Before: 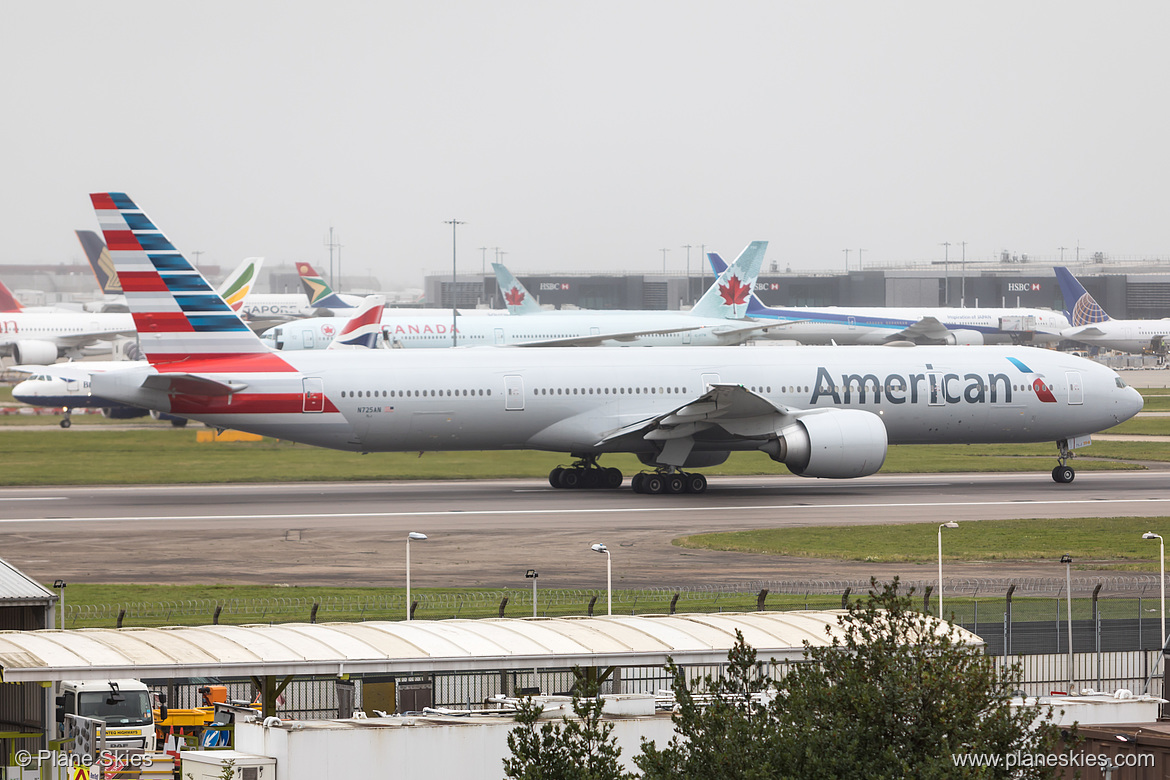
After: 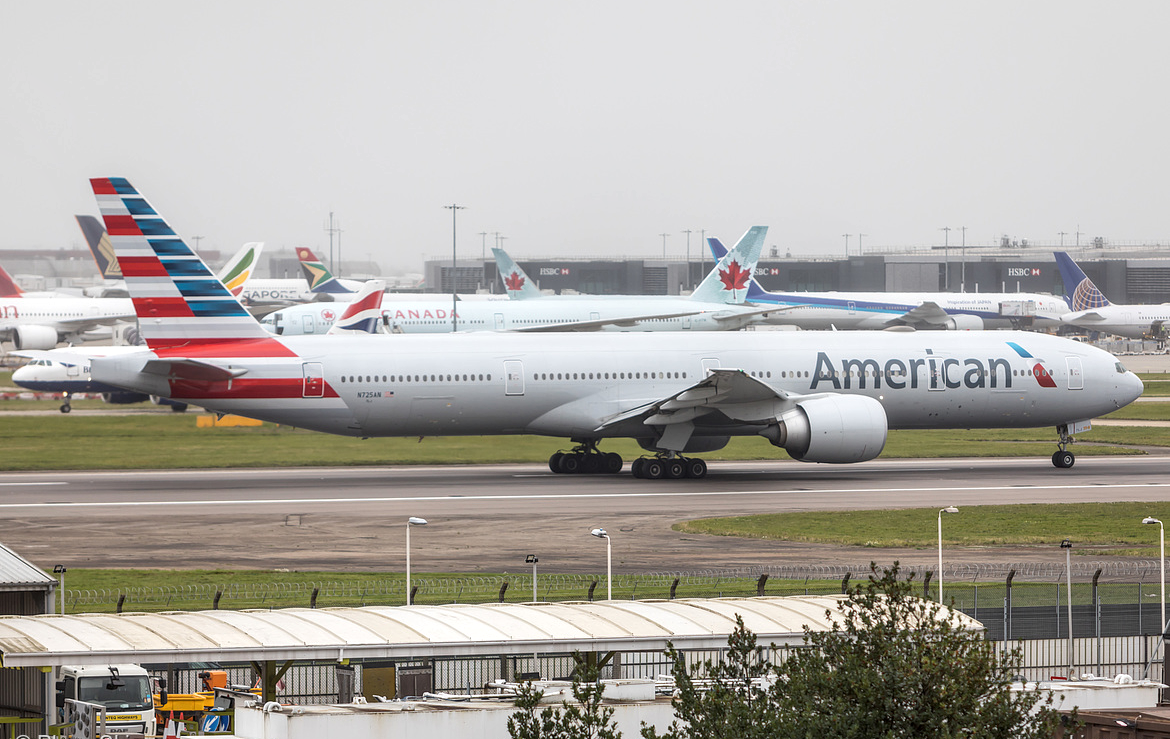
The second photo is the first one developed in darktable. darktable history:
crop and rotate: top 1.994%, bottom 3.235%
local contrast: on, module defaults
